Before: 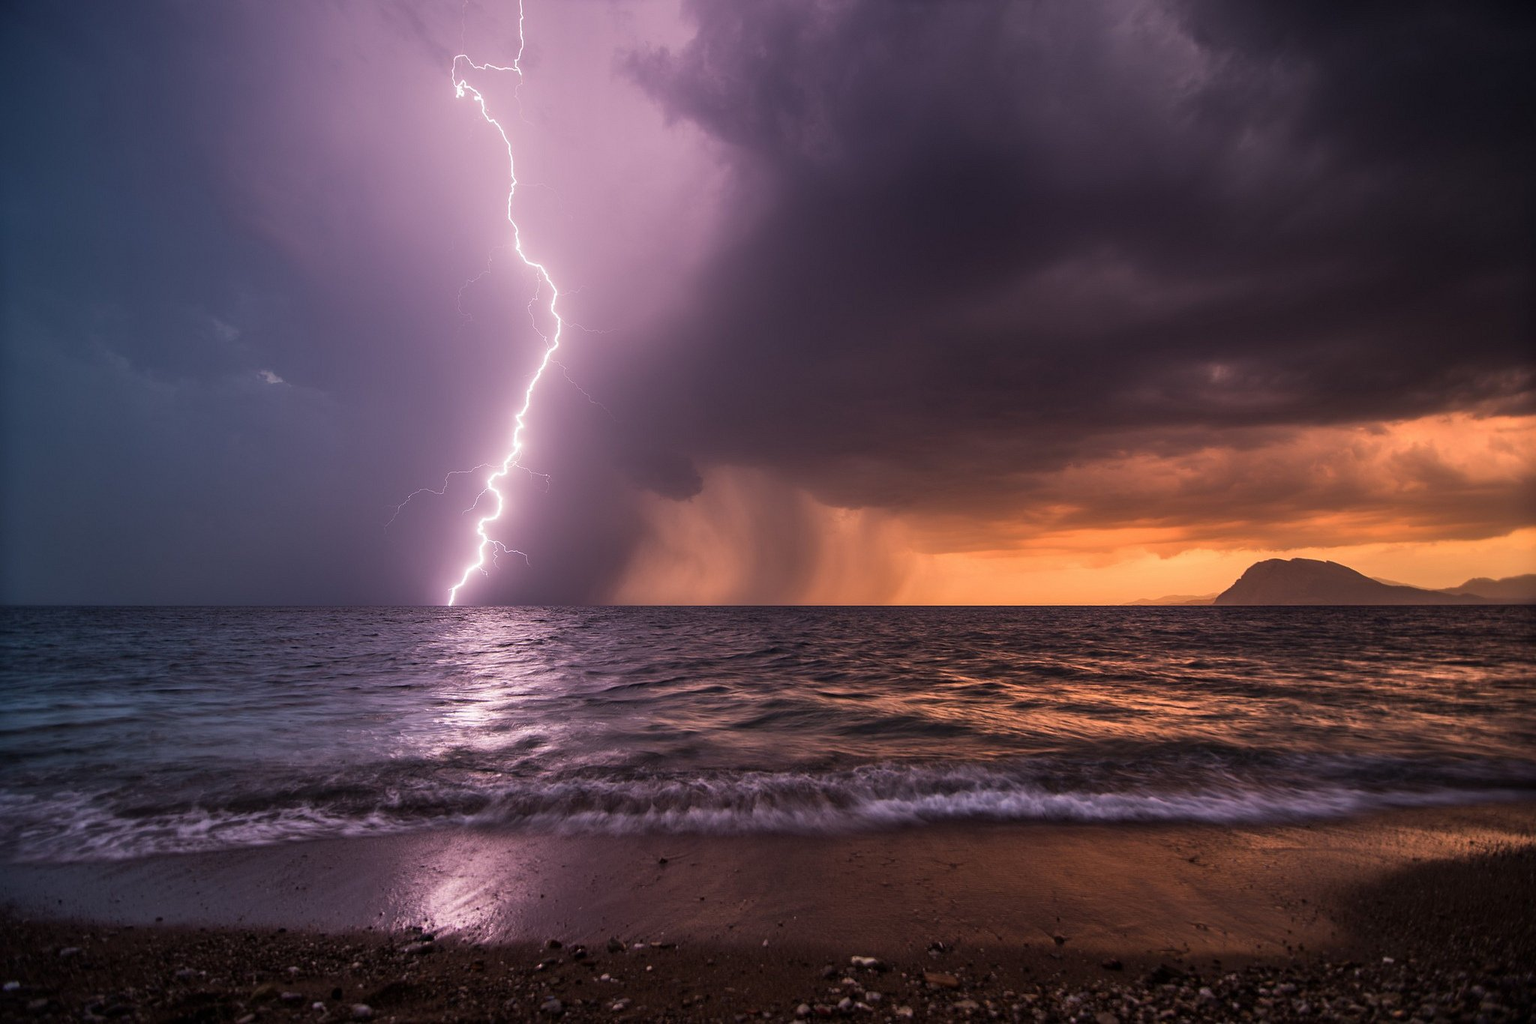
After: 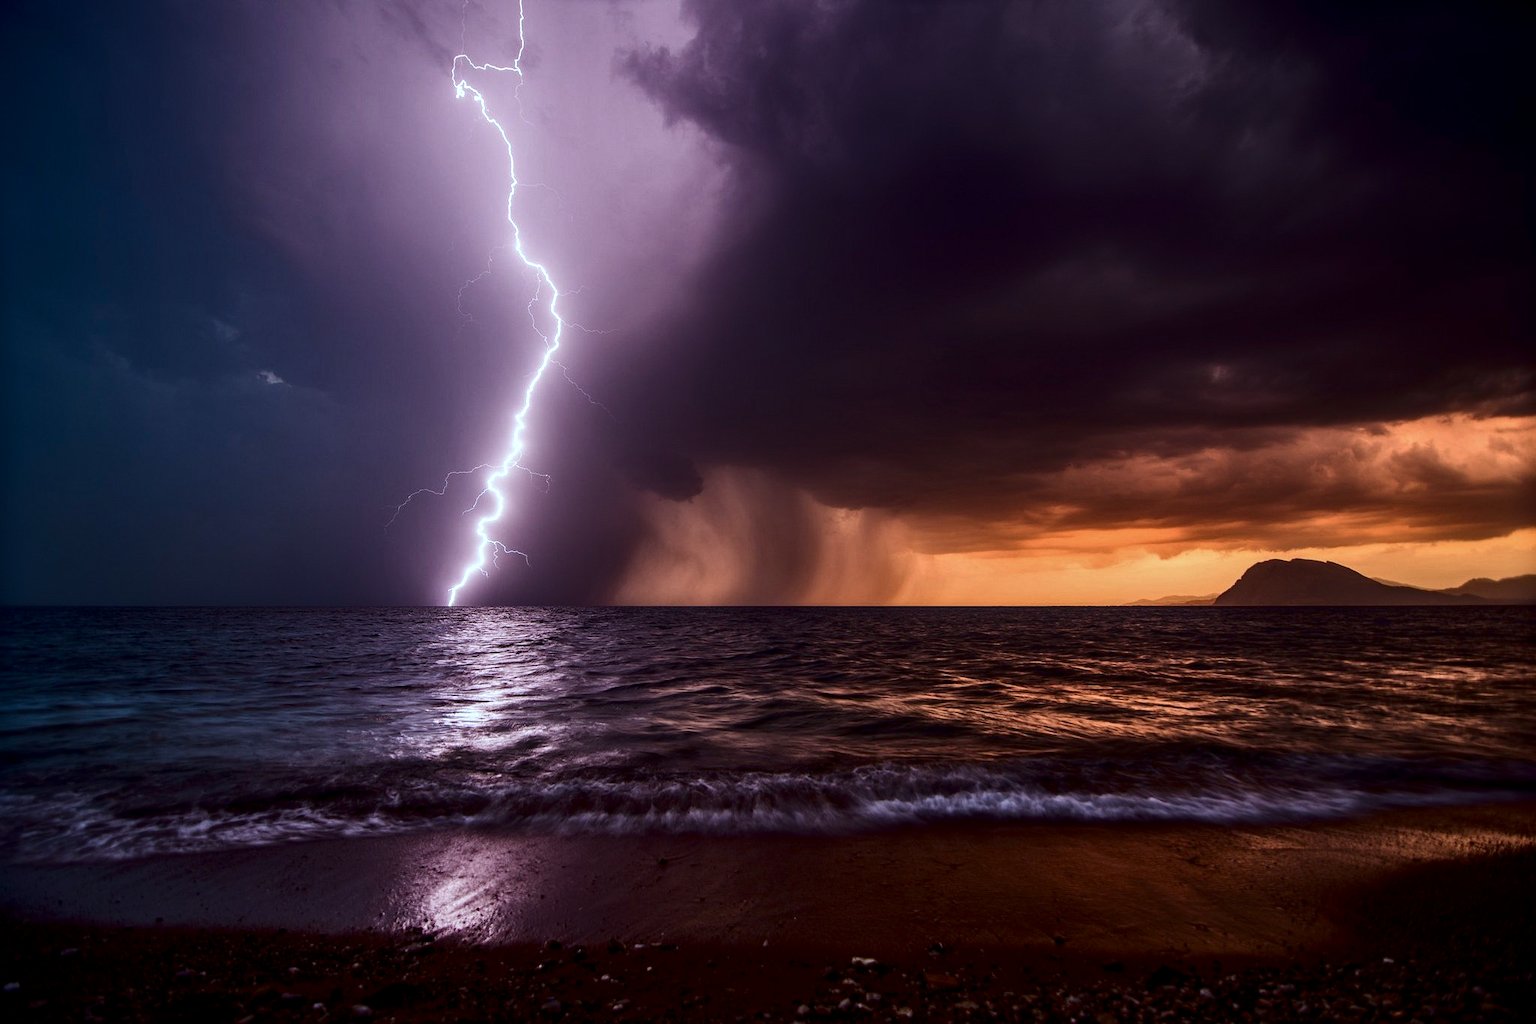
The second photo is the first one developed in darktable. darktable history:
local contrast: on, module defaults
color correction: highlights a* -10.04, highlights b* -10.37
contrast brightness saturation: contrast 0.19, brightness -0.24, saturation 0.11
